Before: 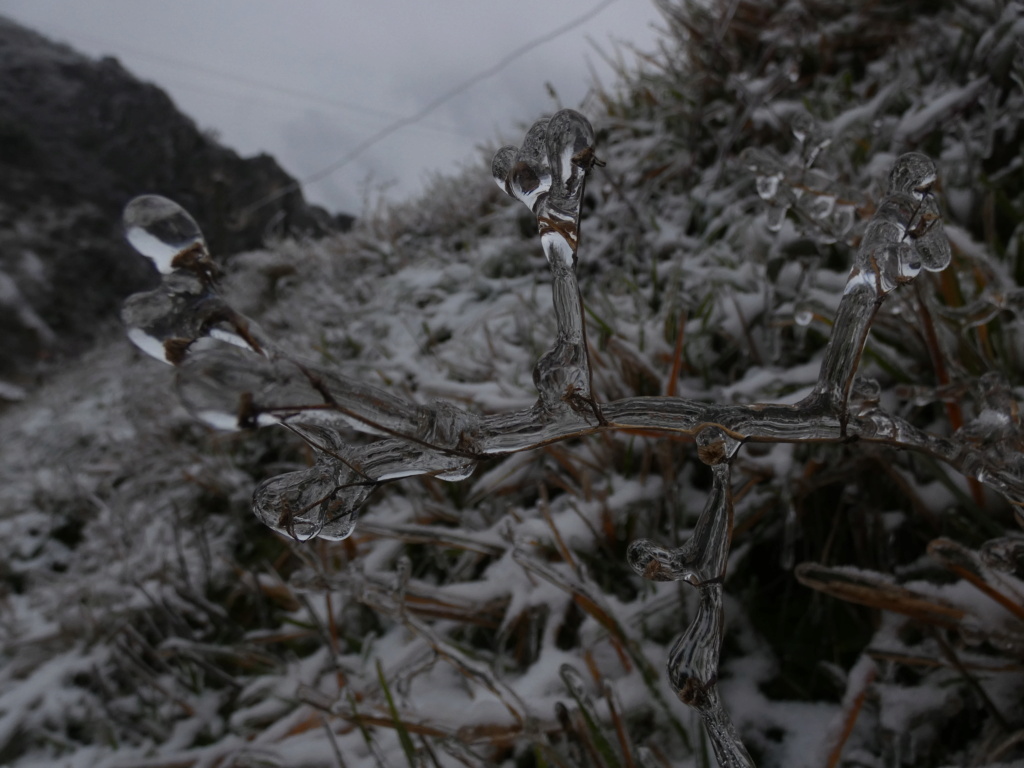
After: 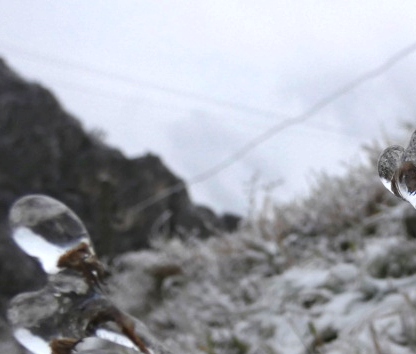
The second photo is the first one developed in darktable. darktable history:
exposure: compensate exposure bias true, compensate highlight preservation false
crop and rotate: left 11.188%, top 0.106%, right 48.152%, bottom 53.682%
